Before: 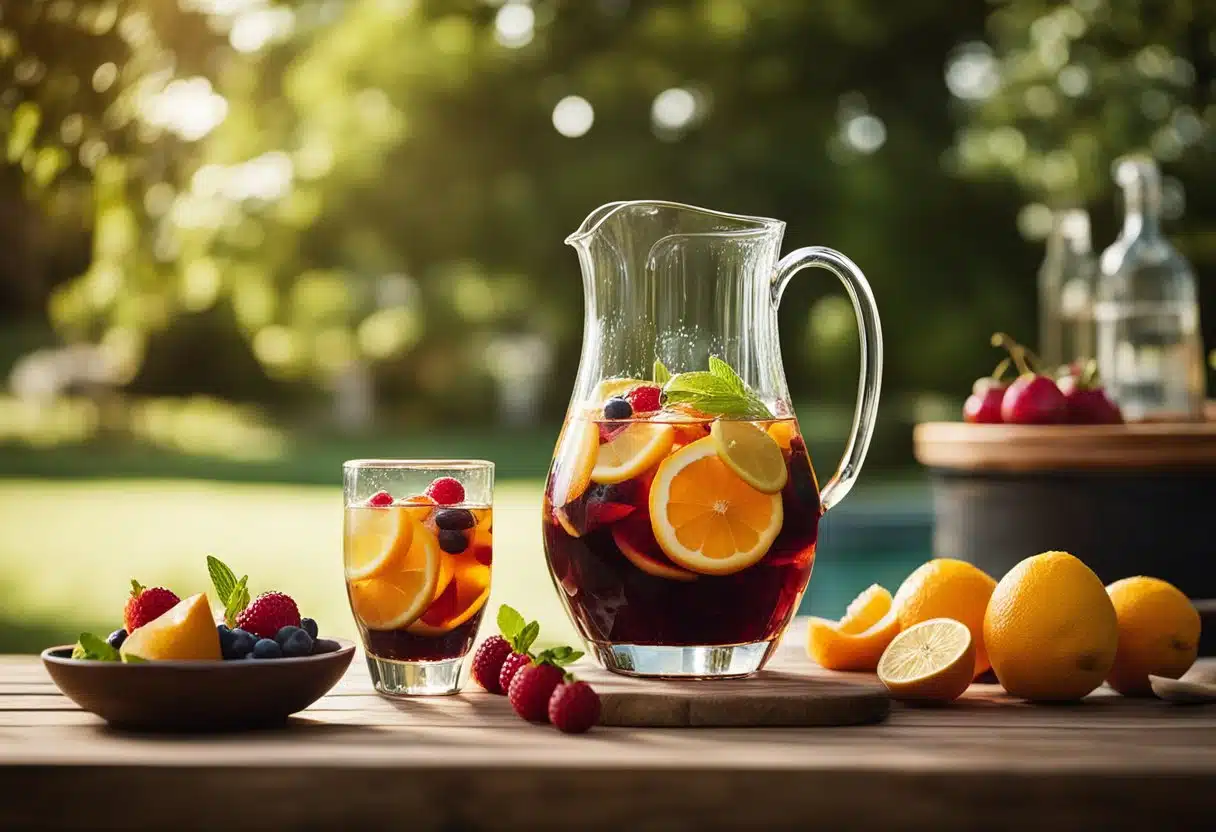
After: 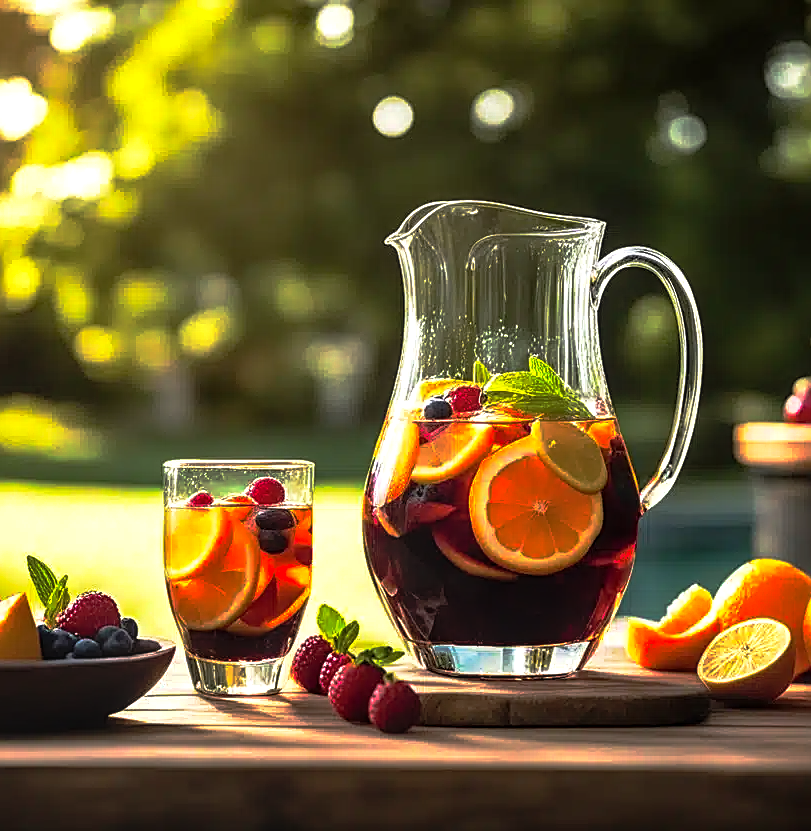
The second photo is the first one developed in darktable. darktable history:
base curve: curves: ch0 [(0, 0) (0.564, 0.291) (0.802, 0.731) (1, 1)], preserve colors none
crop and rotate: left 14.842%, right 18.448%
sharpen: amount 0.598
contrast brightness saturation: contrast 0.072, brightness 0.072, saturation 0.177
local contrast: on, module defaults
tone equalizer: -8 EV -0.452 EV, -7 EV -0.415 EV, -6 EV -0.304 EV, -5 EV -0.219 EV, -3 EV 0.255 EV, -2 EV 0.316 EV, -1 EV 0.369 EV, +0 EV 0.409 EV
